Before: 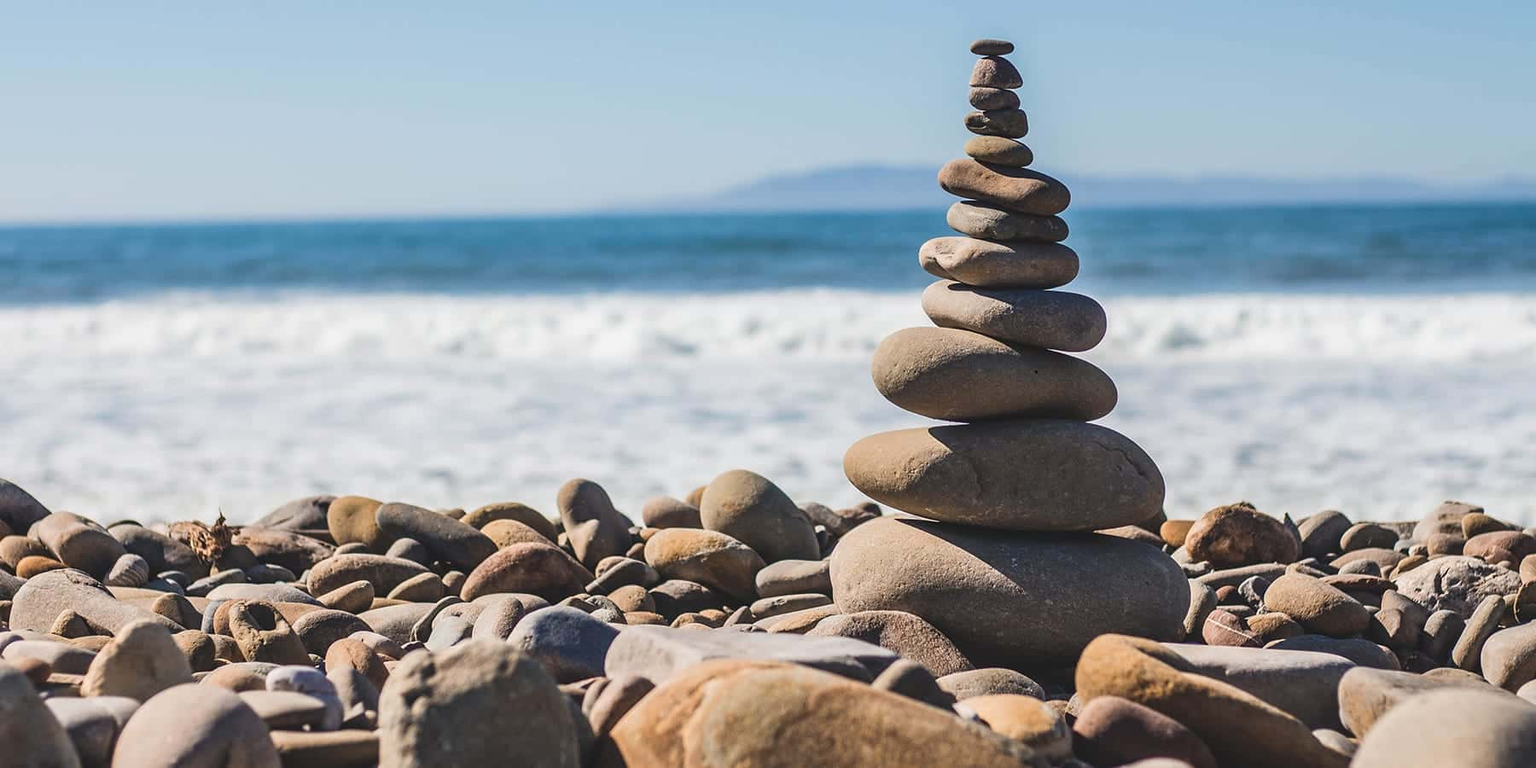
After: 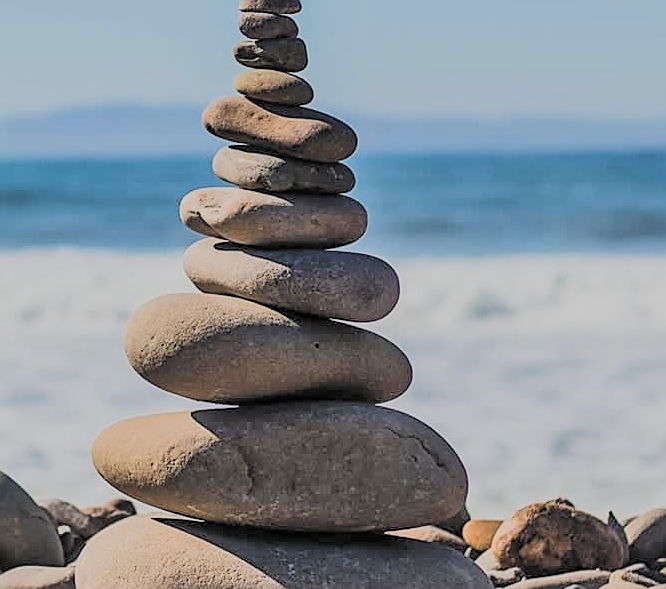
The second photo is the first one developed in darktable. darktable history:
filmic rgb: black relative exposure -3.17 EV, white relative exposure 7.01 EV, hardness 1.48, contrast 1.343, preserve chrominance RGB euclidean norm, color science v5 (2021), contrast in shadows safe, contrast in highlights safe
tone equalizer: -7 EV 0.153 EV, -6 EV 0.593 EV, -5 EV 1.15 EV, -4 EV 1.29 EV, -3 EV 1.18 EV, -2 EV 0.6 EV, -1 EV 0.158 EV
crop and rotate: left 49.852%, top 10.095%, right 13.142%, bottom 24.349%
sharpen: on, module defaults
